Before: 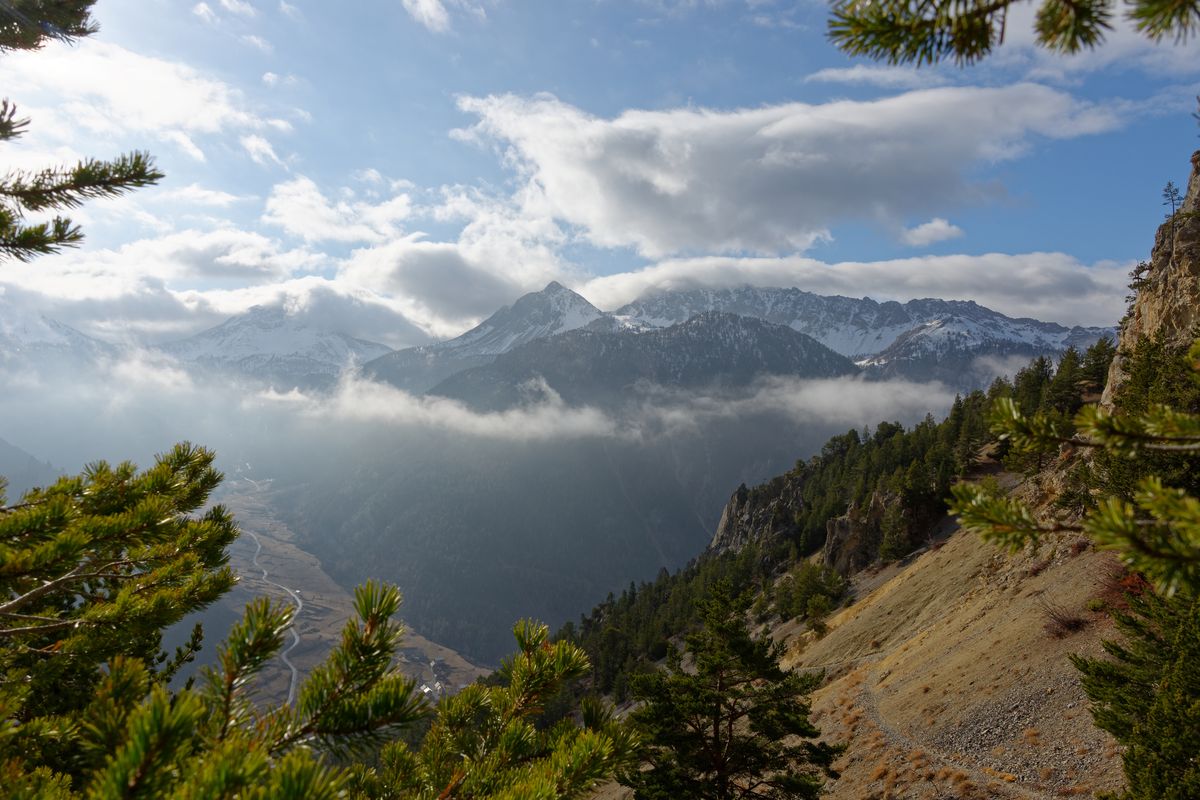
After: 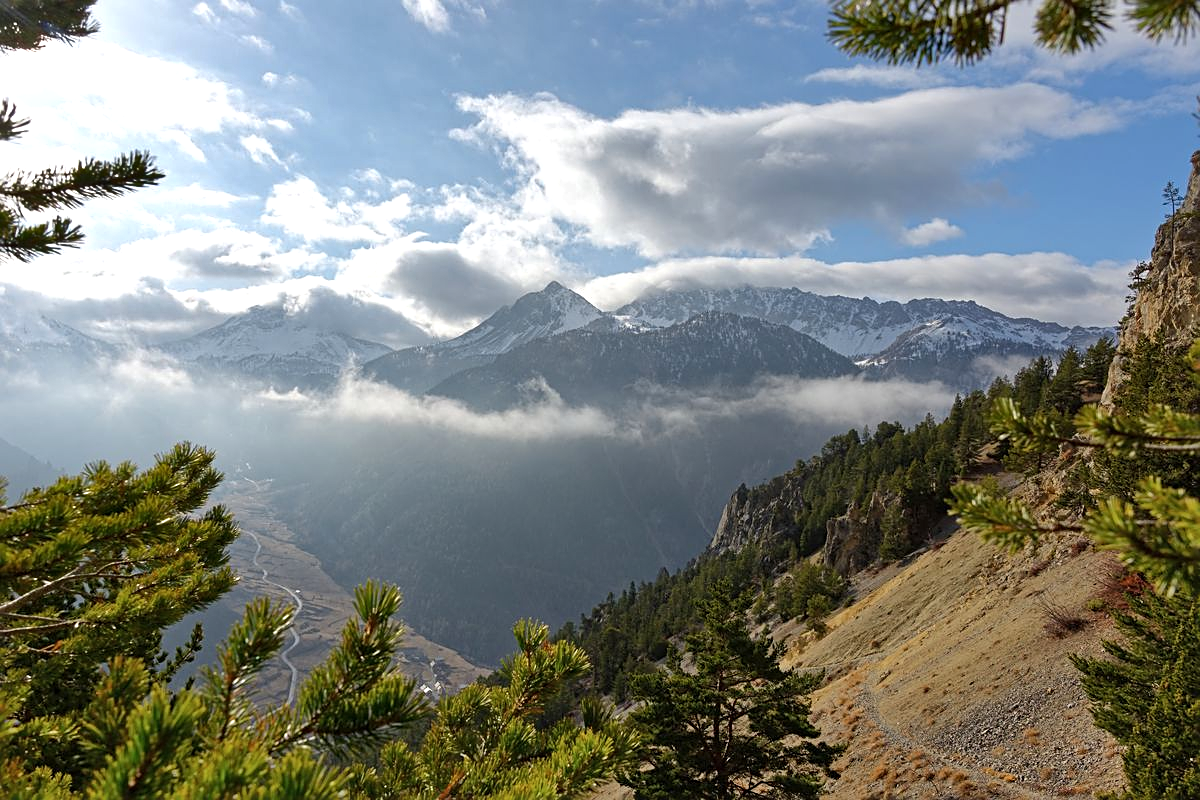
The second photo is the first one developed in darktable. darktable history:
shadows and highlights: shadows 53.25, soften with gaussian
tone equalizer: edges refinement/feathering 500, mask exposure compensation -1.57 EV, preserve details no
exposure: exposure 0.299 EV, compensate highlight preservation false
sharpen: on, module defaults
